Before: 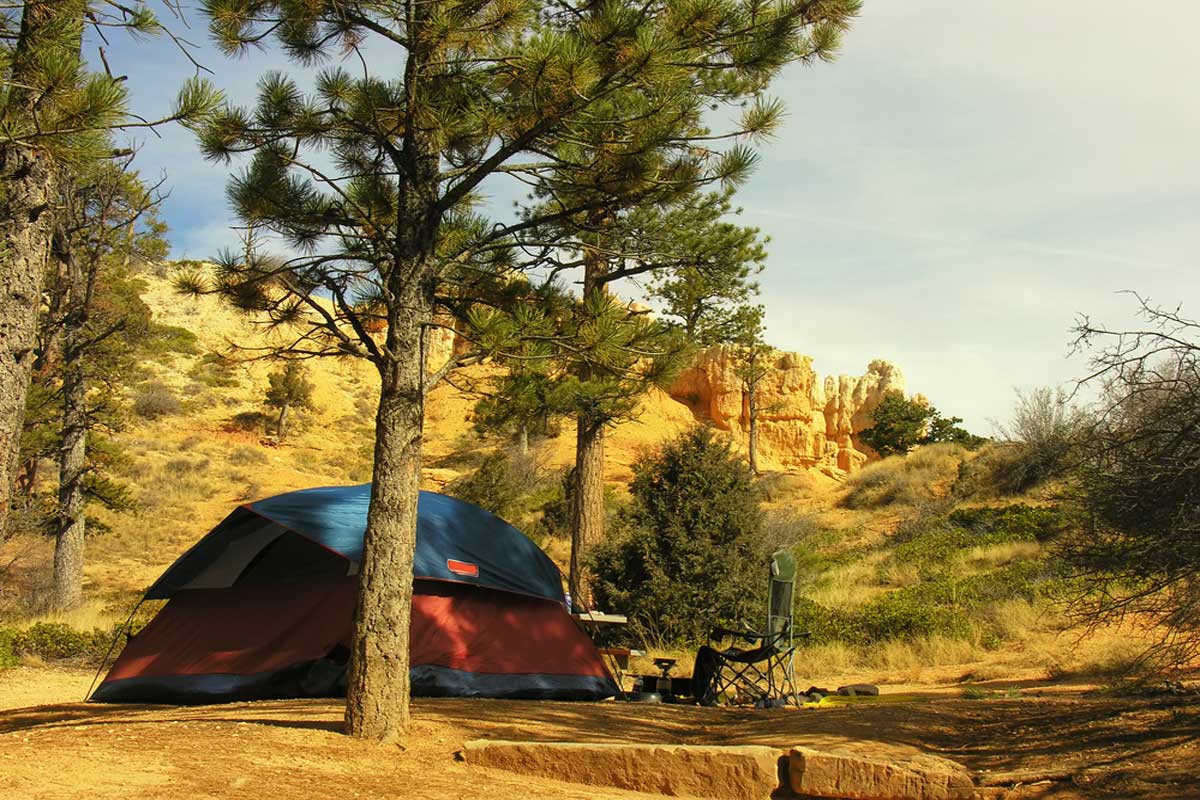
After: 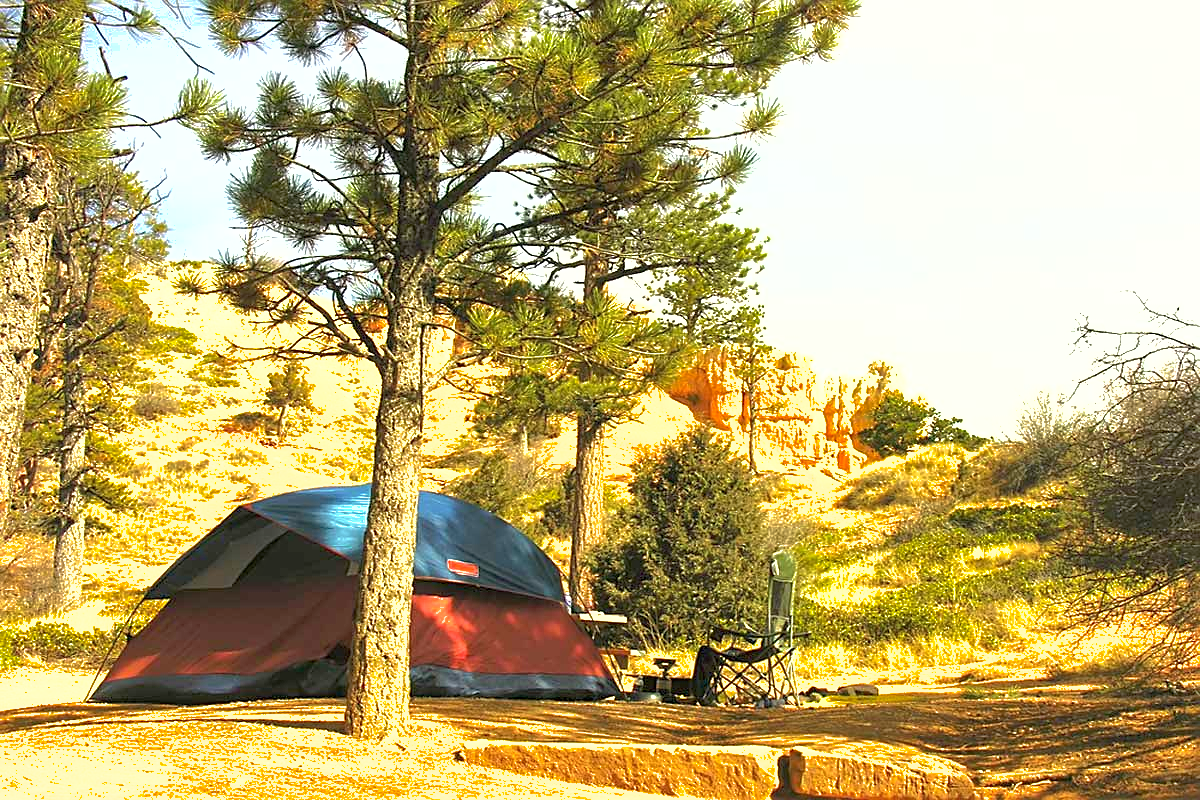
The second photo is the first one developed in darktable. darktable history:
exposure: black level correction 0, exposure 1.45 EV, compensate exposure bias true, compensate highlight preservation false
sharpen: on, module defaults
shadows and highlights: on, module defaults
